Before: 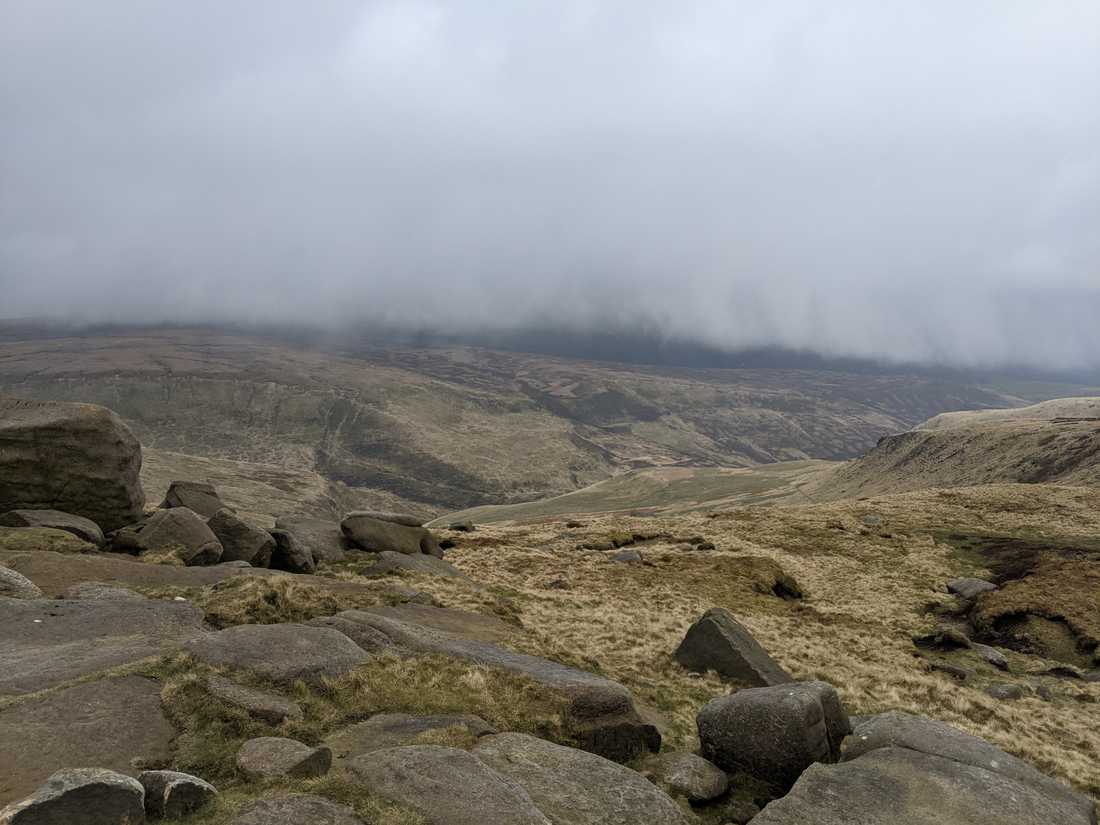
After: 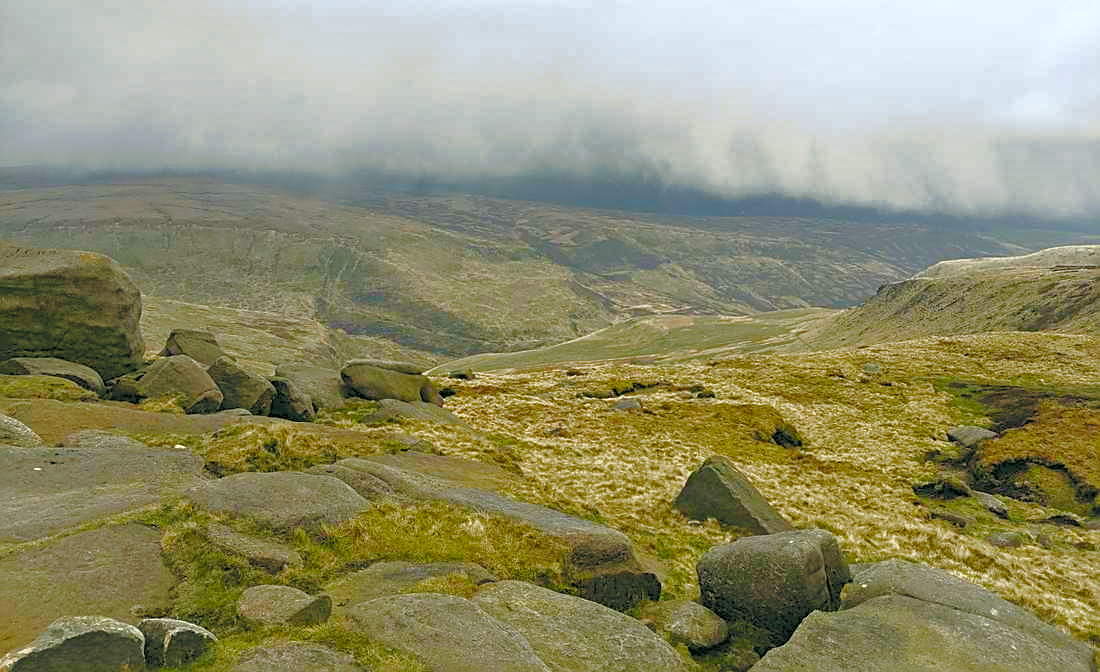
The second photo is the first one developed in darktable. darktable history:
sharpen: on, module defaults
color correction: highlights a* -0.482, highlights b* 9.48, shadows a* -9.48, shadows b* 0.803
contrast brightness saturation: contrast 1, brightness 1, saturation 1
shadows and highlights: soften with gaussian
exposure: compensate highlight preservation false
crop and rotate: top 18.507%
base curve: curves: ch0 [(0, 0) (0.564, 0.291) (0.802, 0.731) (1, 1)]
tone curve: curves: ch0 [(0, 0) (0.003, 0.021) (0.011, 0.033) (0.025, 0.059) (0.044, 0.097) (0.069, 0.141) (0.1, 0.186) (0.136, 0.237) (0.177, 0.298) (0.224, 0.378) (0.277, 0.47) (0.335, 0.542) (0.399, 0.605) (0.468, 0.678) (0.543, 0.724) (0.623, 0.787) (0.709, 0.829) (0.801, 0.875) (0.898, 0.912) (1, 1)], preserve colors none
